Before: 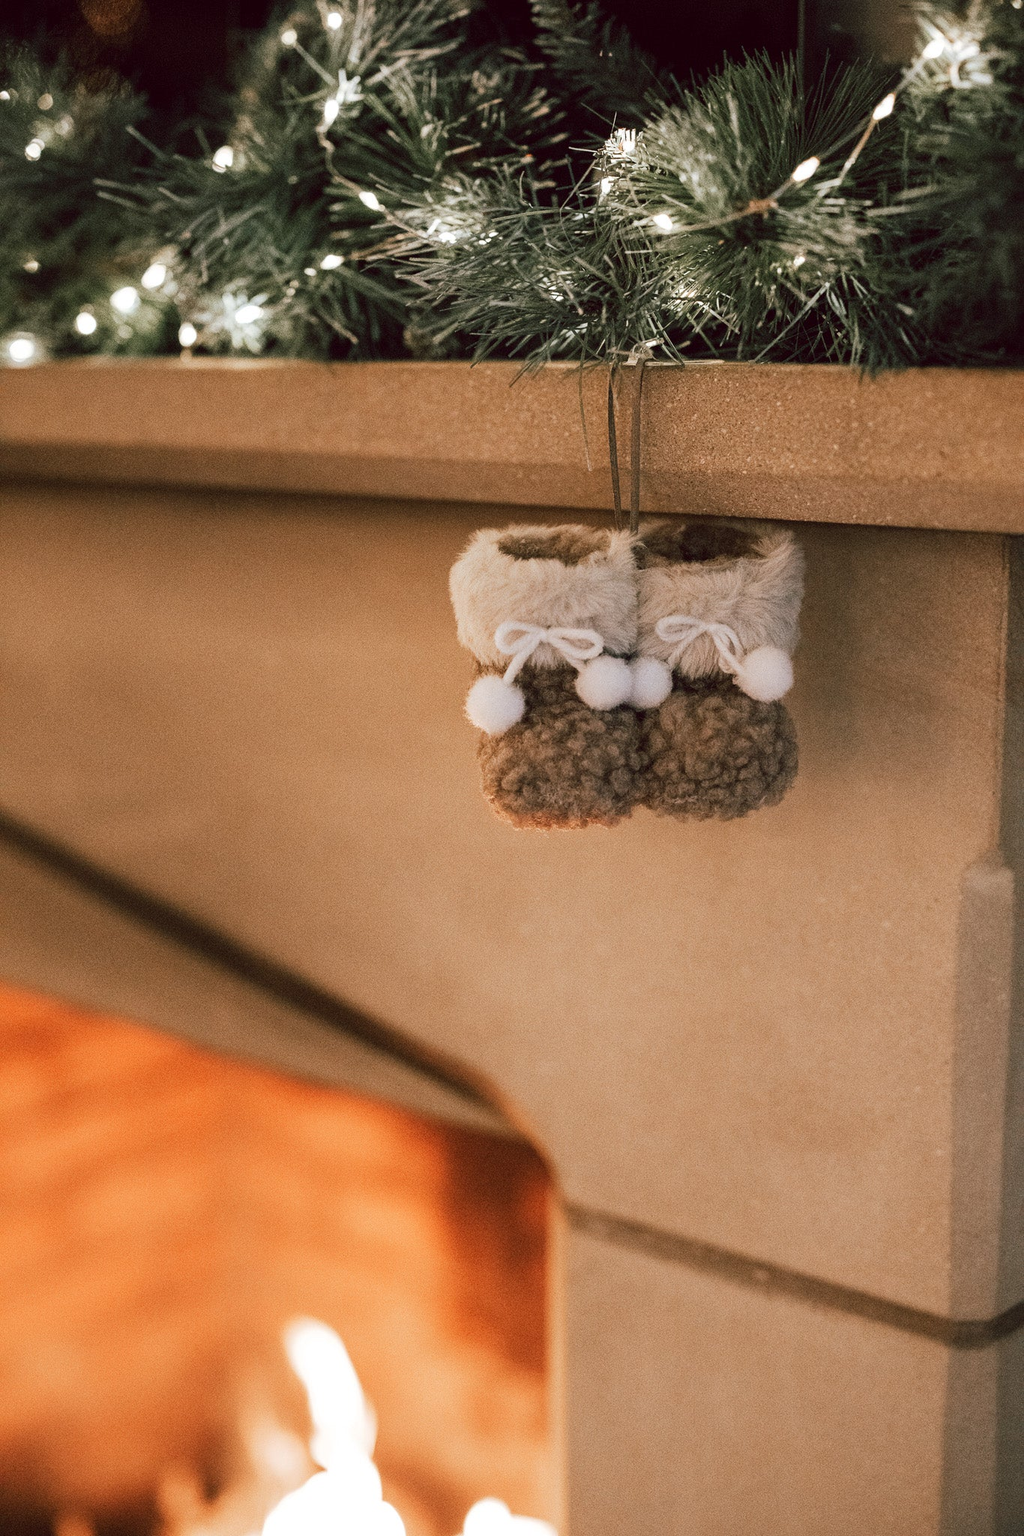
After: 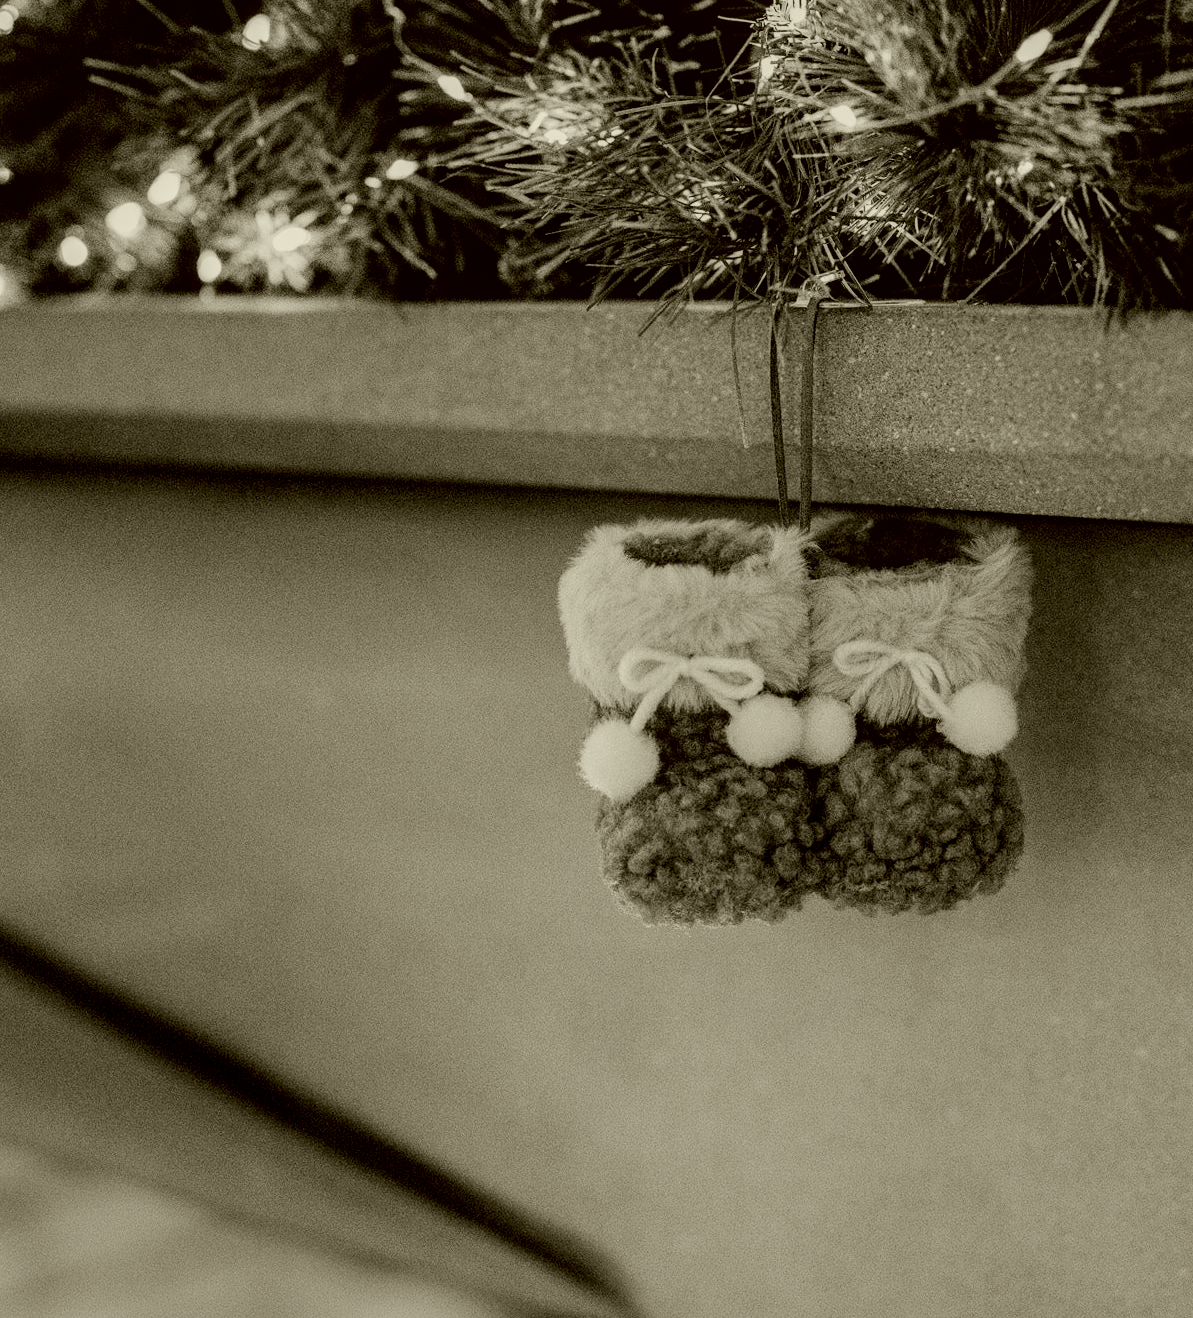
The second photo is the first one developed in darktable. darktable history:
crop: left 3.046%, top 8.828%, right 9.606%, bottom 26.806%
filmic rgb: black relative exposure -7.77 EV, white relative exposure 4.45 EV, target black luminance 0%, hardness 3.75, latitude 50.66%, contrast 1.075, highlights saturation mix 9.89%, shadows ↔ highlights balance -0.227%, color science v6 (2022)
exposure: exposure -0.005 EV, compensate exposure bias true, compensate highlight preservation false
color correction: highlights a* -1.49, highlights b* 10.55, shadows a* 0.739, shadows b* 19.56
local contrast: on, module defaults
color calibration: output gray [0.267, 0.423, 0.261, 0], illuminant same as pipeline (D50), adaptation XYZ, x 0.347, y 0.357, temperature 5007.53 K, gamut compression 1.74
